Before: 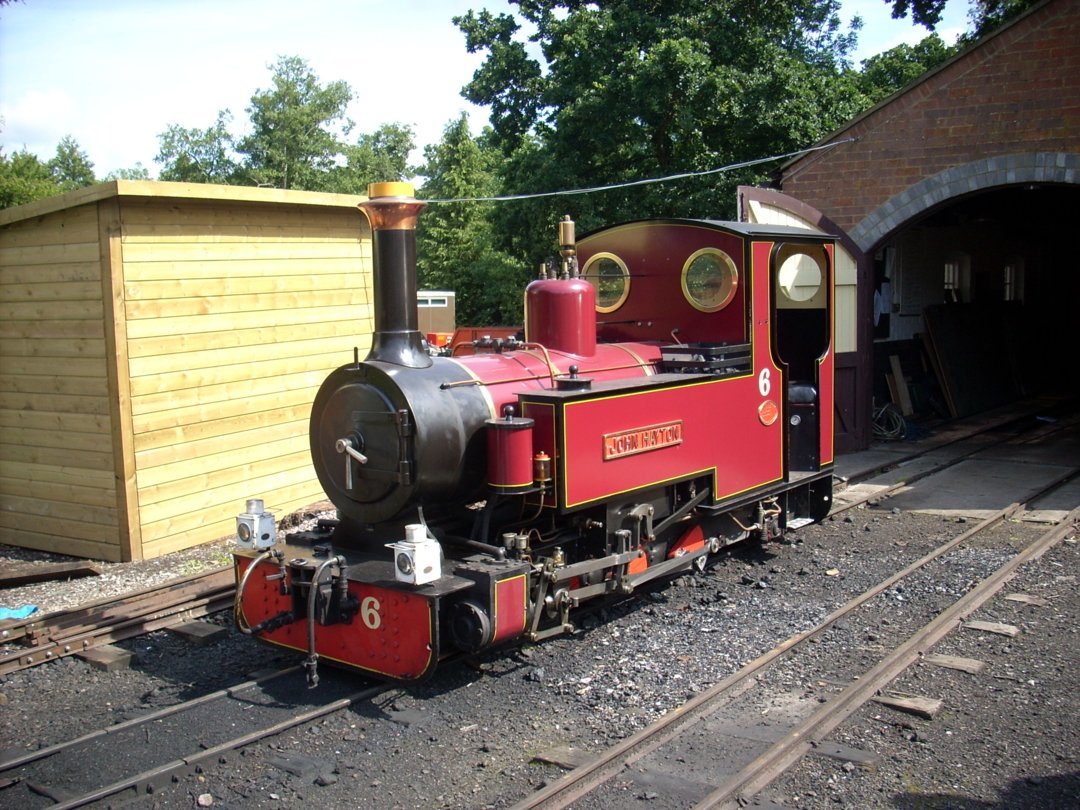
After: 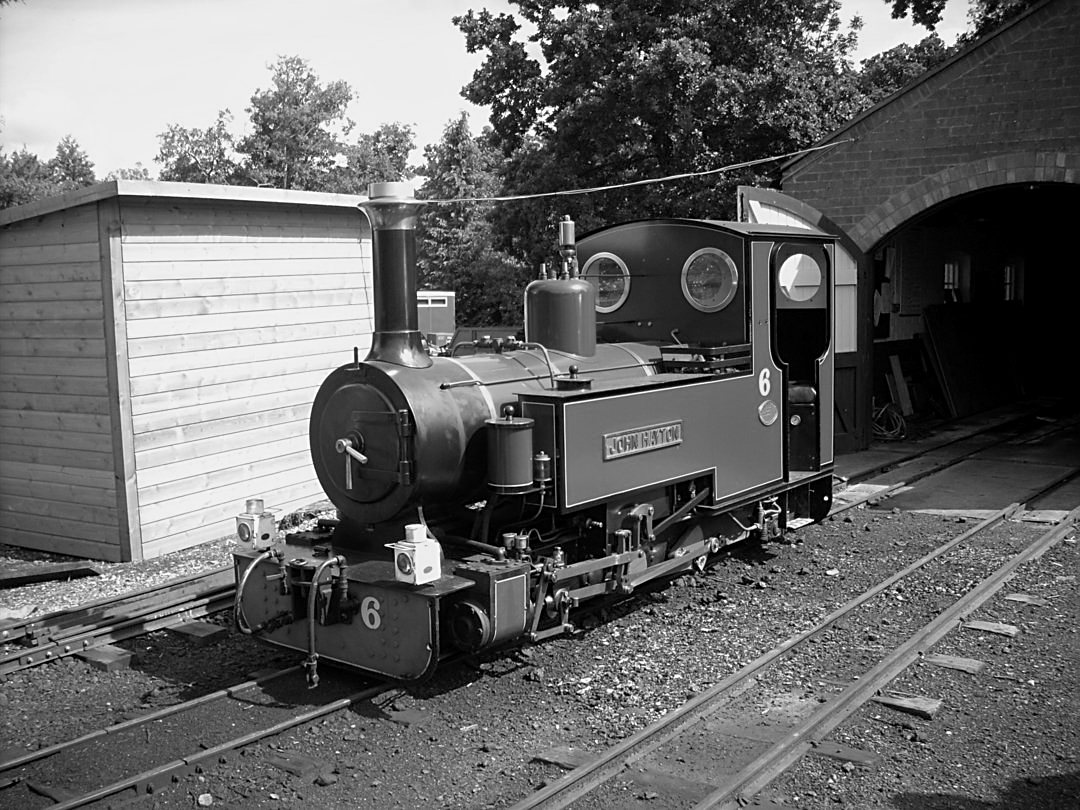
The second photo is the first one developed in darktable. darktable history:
monochrome: a -92.57, b 58.91
exposure: black level correction 0.001, compensate highlight preservation false
sharpen: on, module defaults
